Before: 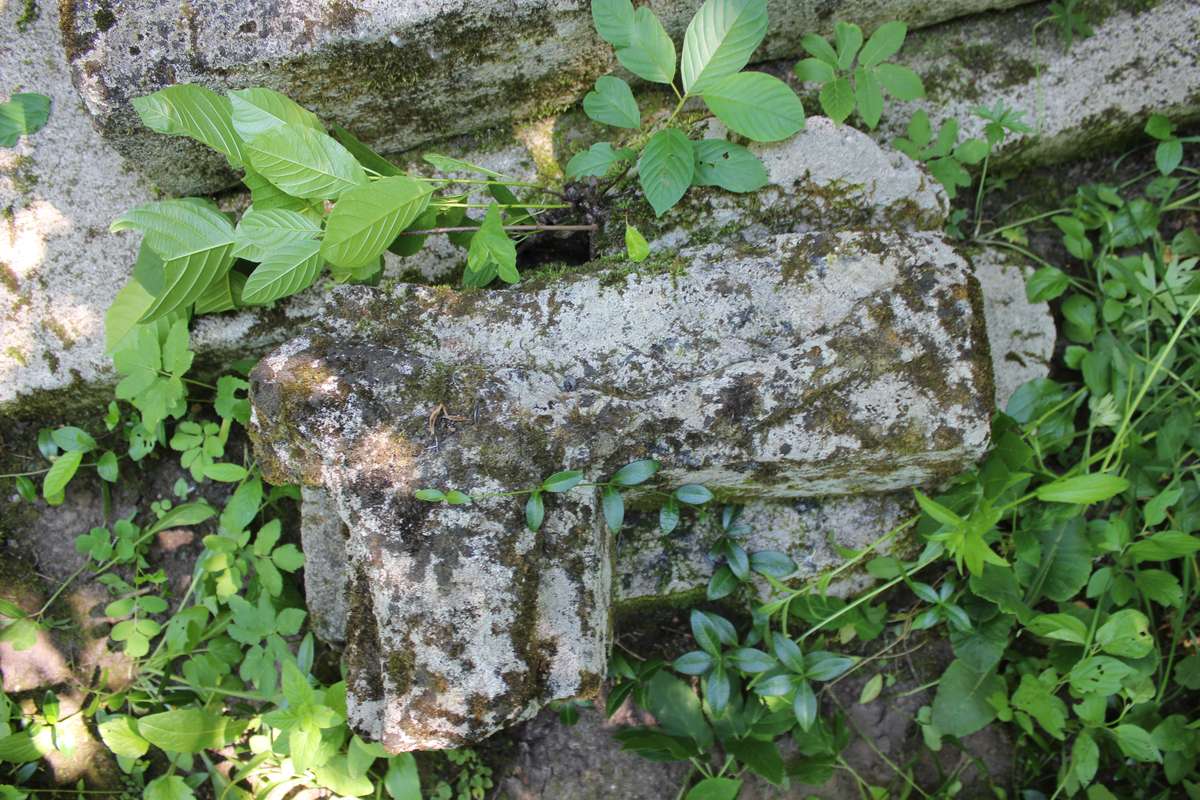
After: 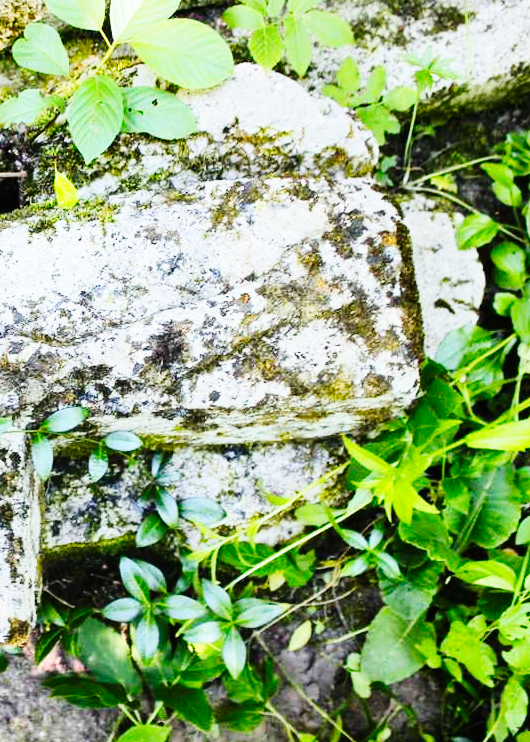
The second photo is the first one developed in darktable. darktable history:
exposure: black level correction 0.001, exposure 0.014 EV, compensate highlight preservation false
tone curve: curves: ch0 [(0, 0.003) (0.117, 0.101) (0.257, 0.246) (0.408, 0.432) (0.632, 0.716) (0.795, 0.884) (1, 1)]; ch1 [(0, 0) (0.227, 0.197) (0.405, 0.421) (0.501, 0.501) (0.522, 0.526) (0.546, 0.564) (0.589, 0.602) (0.696, 0.761) (0.976, 0.992)]; ch2 [(0, 0) (0.208, 0.176) (0.377, 0.38) (0.5, 0.5) (0.537, 0.534) (0.571, 0.577) (0.627, 0.64) (0.698, 0.76) (1, 1)], color space Lab, independent channels, preserve colors none
base curve: curves: ch0 [(0, 0) (0, 0) (0.002, 0.001) (0.008, 0.003) (0.019, 0.011) (0.037, 0.037) (0.064, 0.11) (0.102, 0.232) (0.152, 0.379) (0.216, 0.524) (0.296, 0.665) (0.394, 0.789) (0.512, 0.881) (0.651, 0.945) (0.813, 0.986) (1, 1)], preserve colors none
crop: left 47.628%, top 6.643%, right 7.874%
